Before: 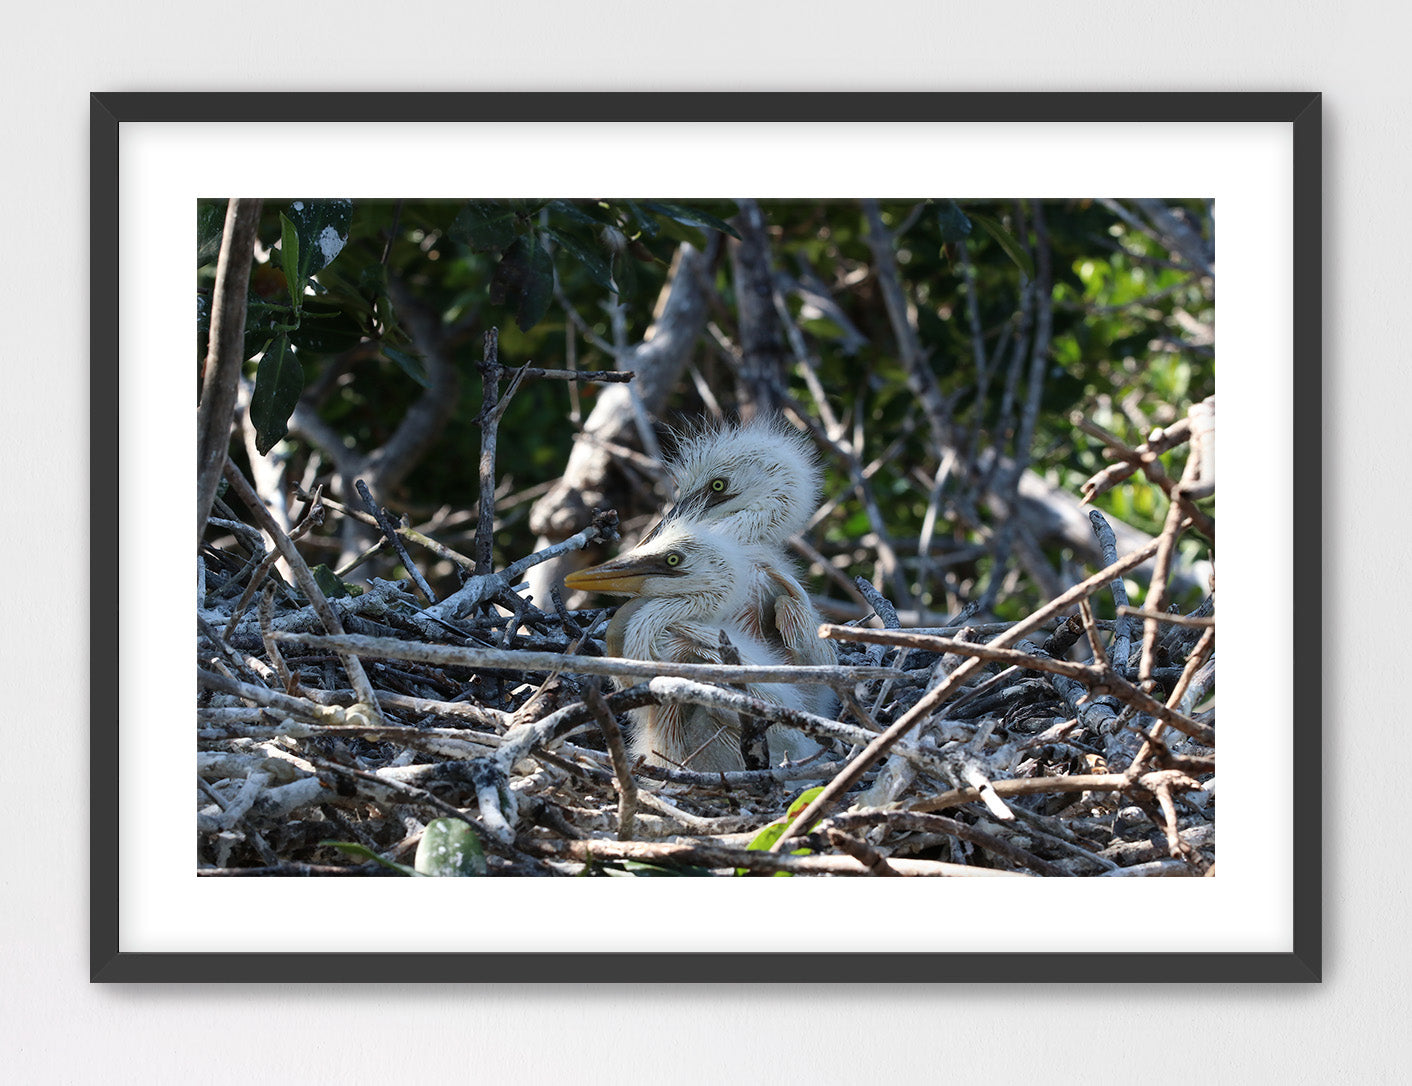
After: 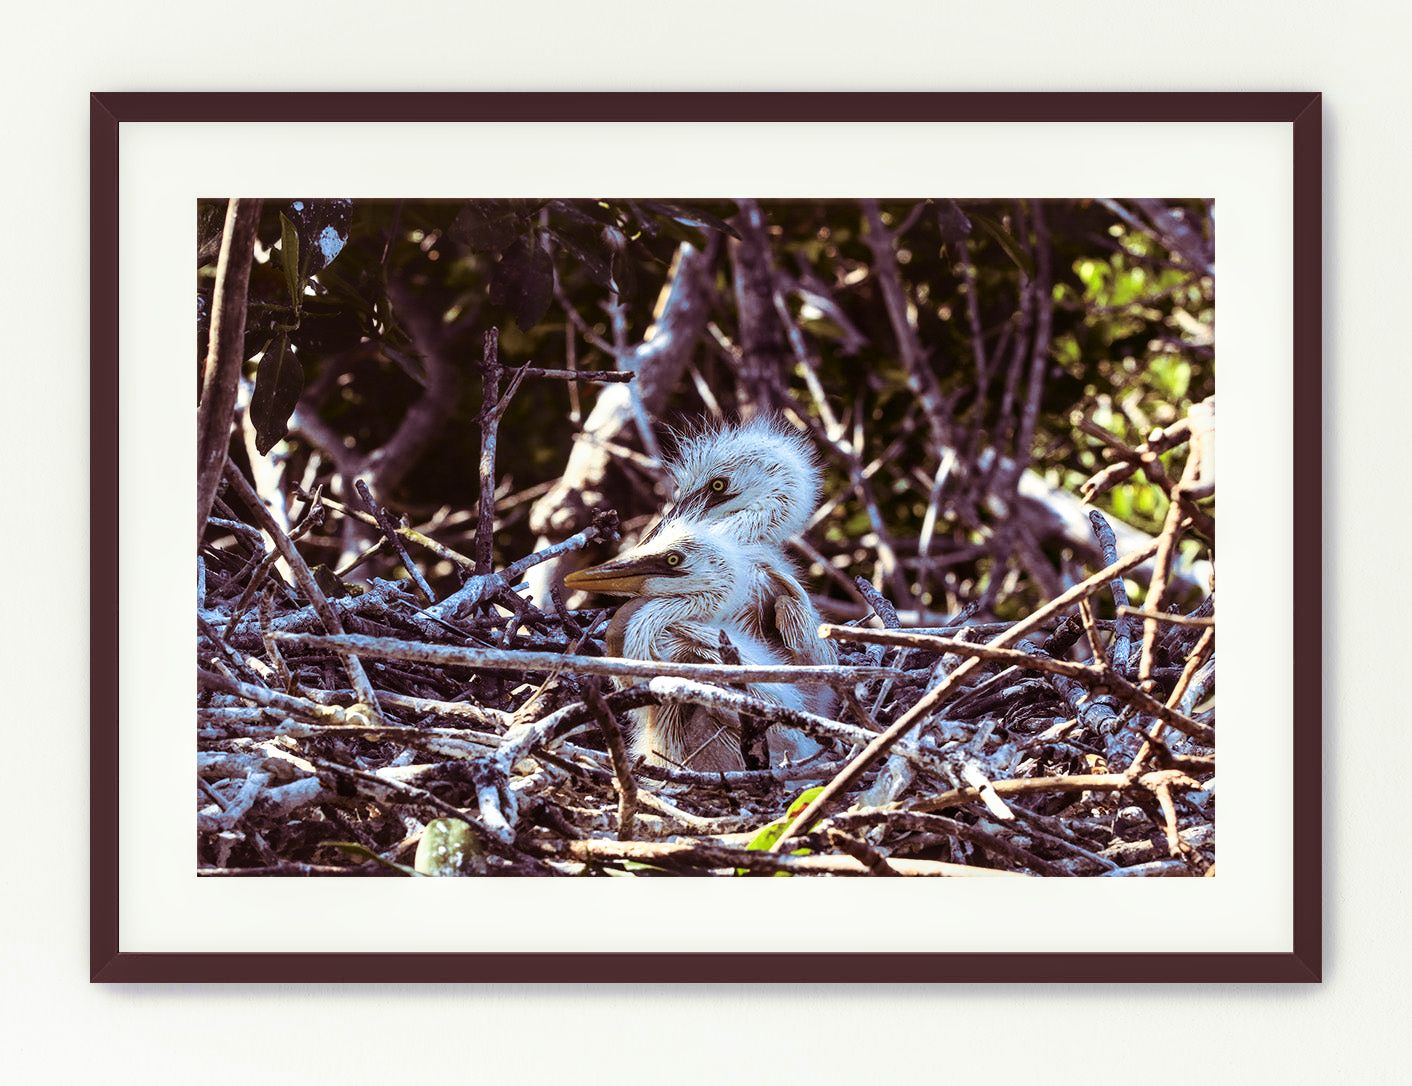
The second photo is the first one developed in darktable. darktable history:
split-toning: on, module defaults
tone curve: curves: ch0 [(0, 0) (0.074, 0.04) (0.157, 0.1) (0.472, 0.515) (0.635, 0.731) (0.768, 0.878) (0.899, 0.969) (1, 1)]; ch1 [(0, 0) (0.08, 0.08) (0.3, 0.3) (0.5, 0.5) (0.539, 0.558) (0.586, 0.658) (0.69, 0.787) (0.92, 0.92) (1, 1)]; ch2 [(0, 0) (0.08, 0.08) (0.3, 0.3) (0.5, 0.5) (0.543, 0.597) (0.597, 0.679) (0.92, 0.92) (1, 1)], color space Lab, independent channels, preserve colors none
local contrast: on, module defaults
